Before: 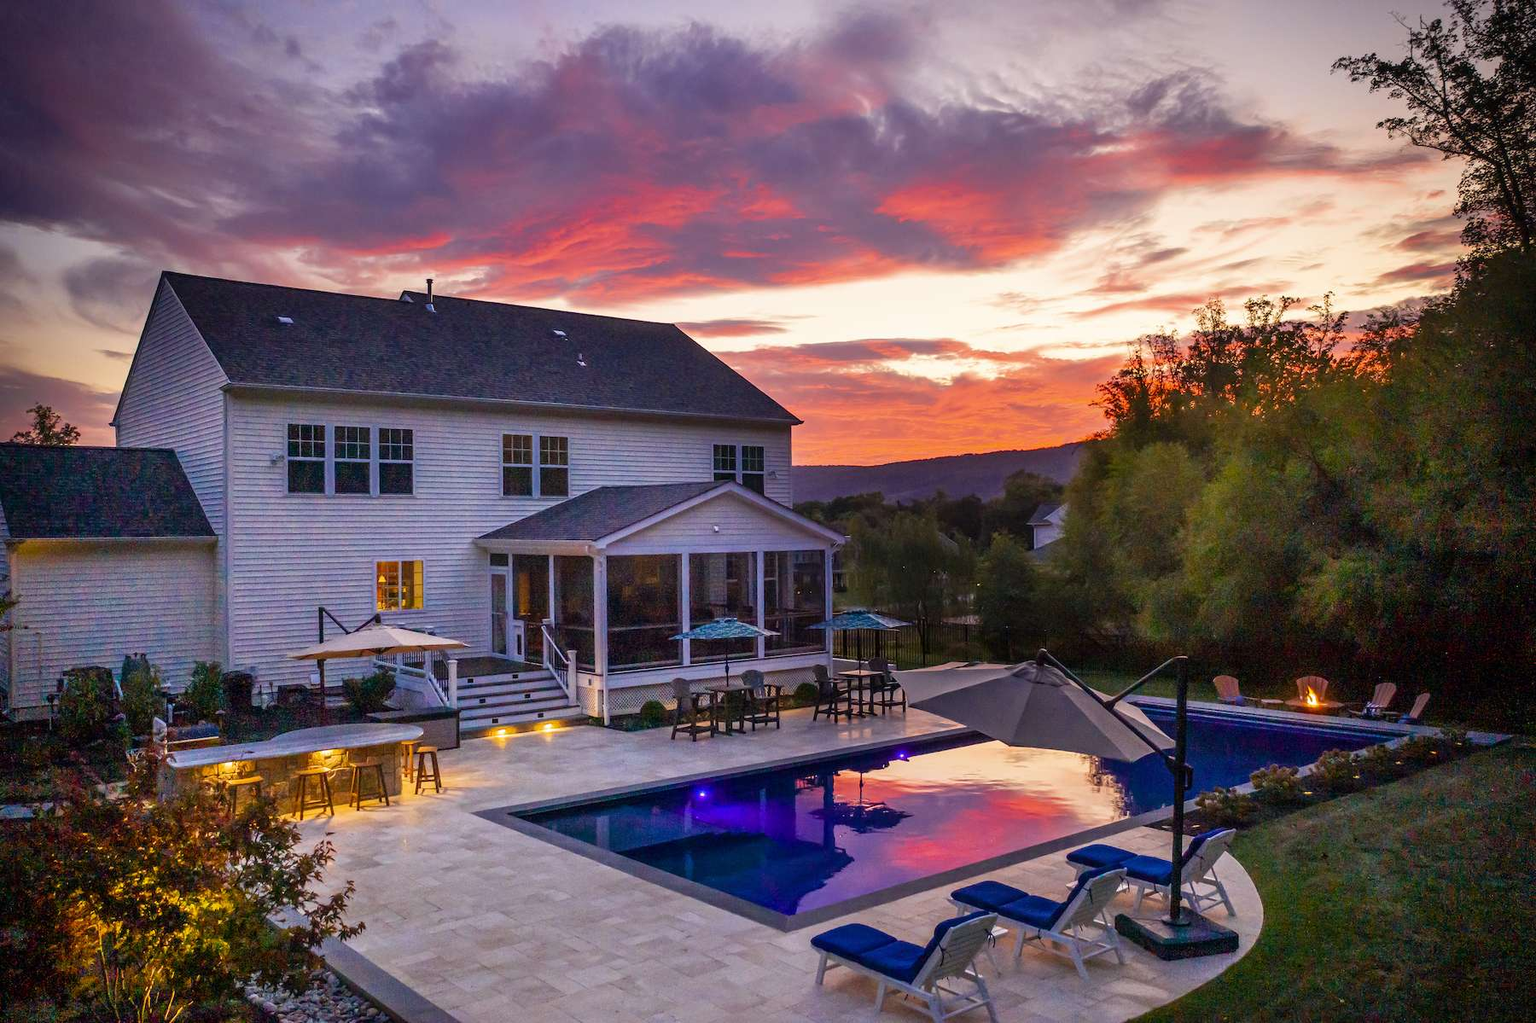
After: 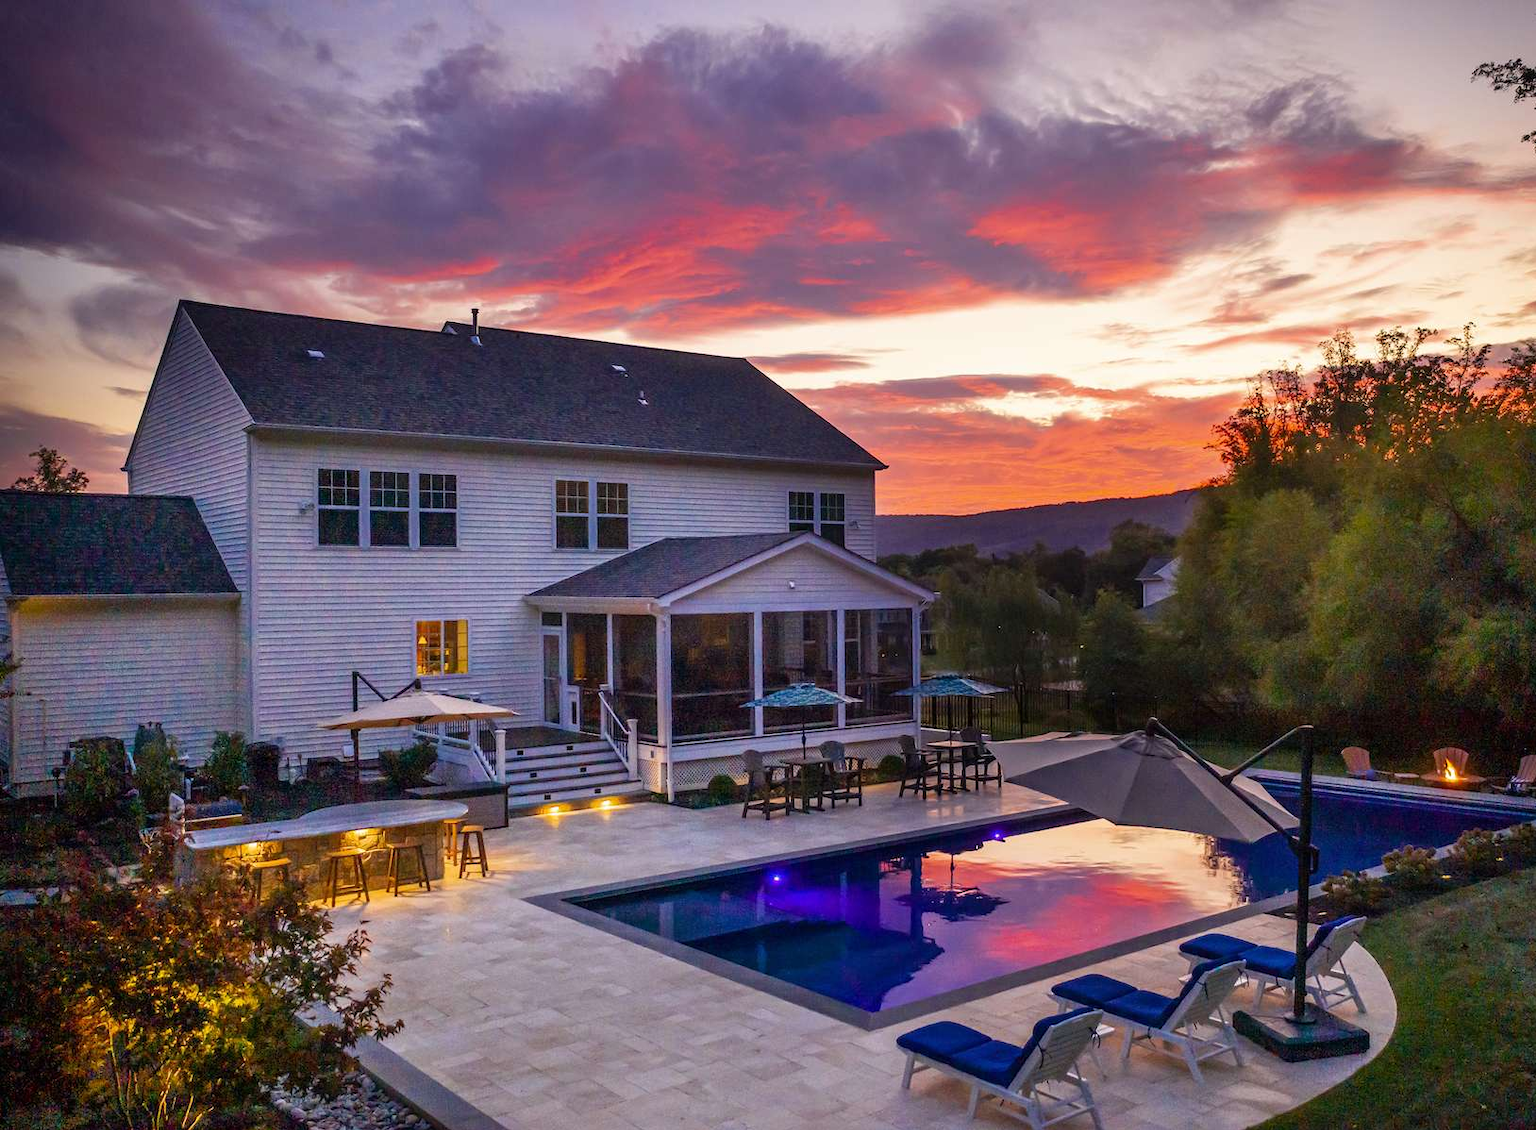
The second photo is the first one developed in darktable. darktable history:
crop: right 9.517%, bottom 0.038%
